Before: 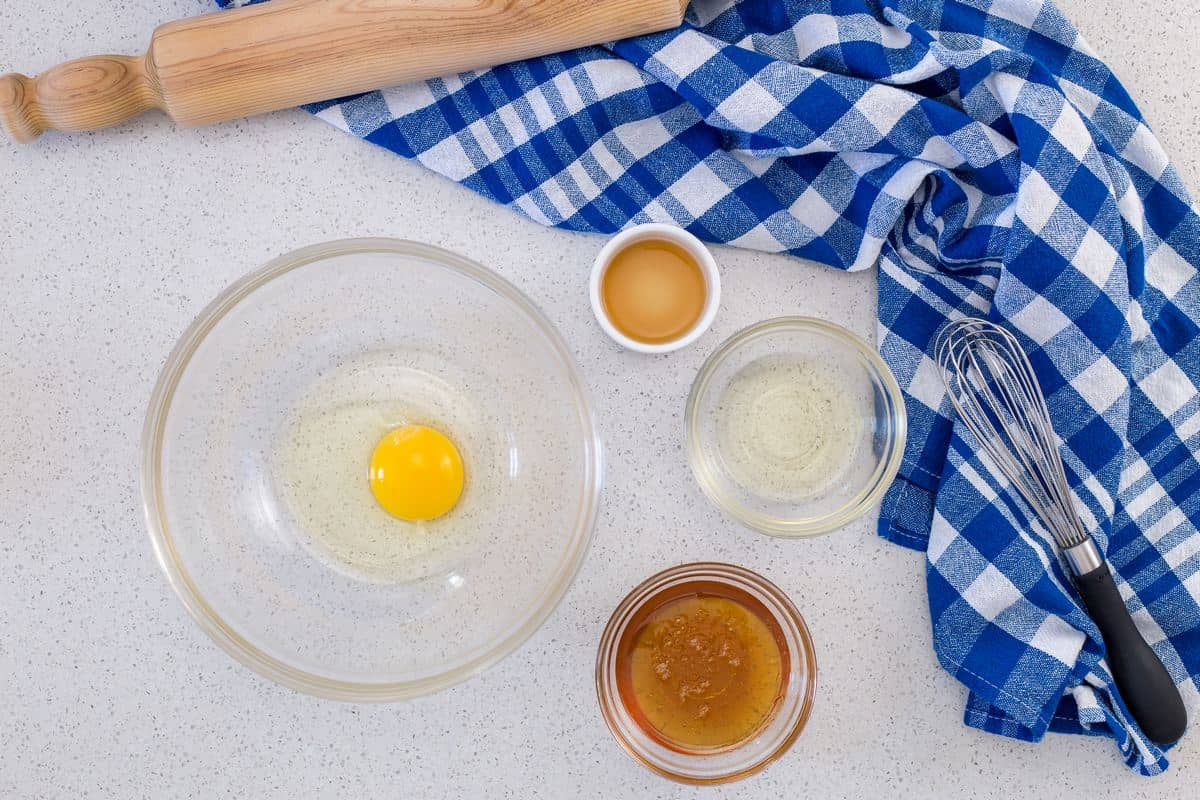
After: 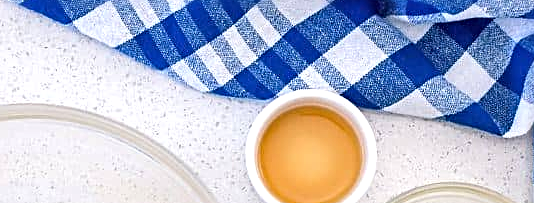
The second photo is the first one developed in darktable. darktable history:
crop: left 28.714%, top 16.831%, right 26.725%, bottom 57.779%
sharpen: radius 3.075
exposure: black level correction 0, exposure 0.5 EV, compensate highlight preservation false
